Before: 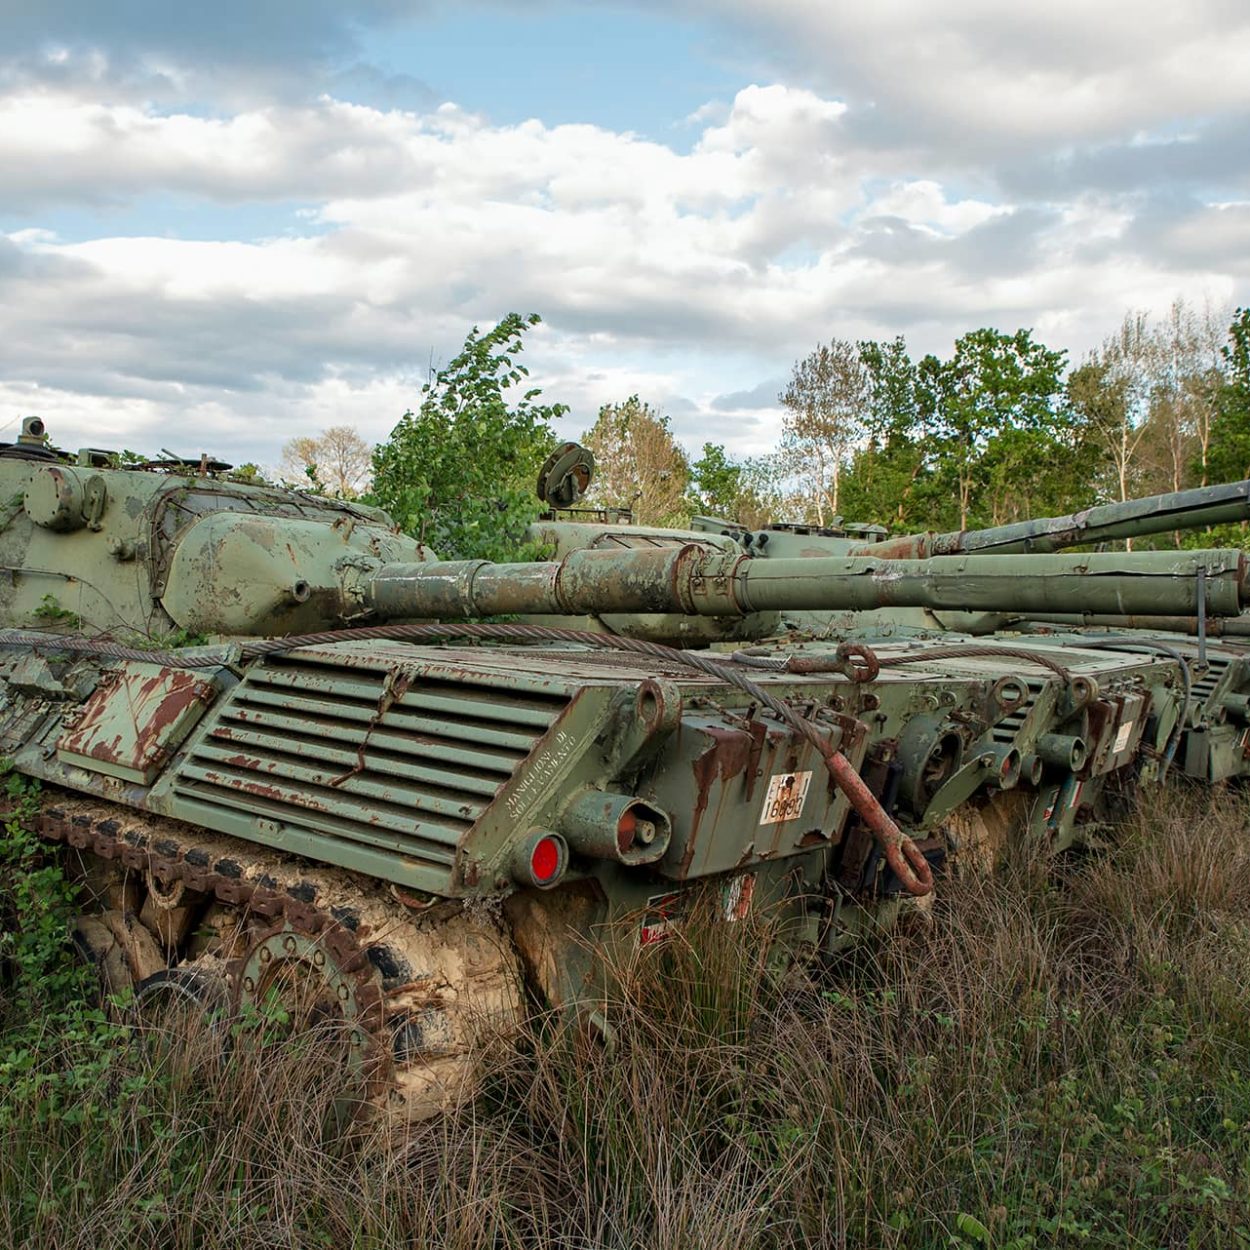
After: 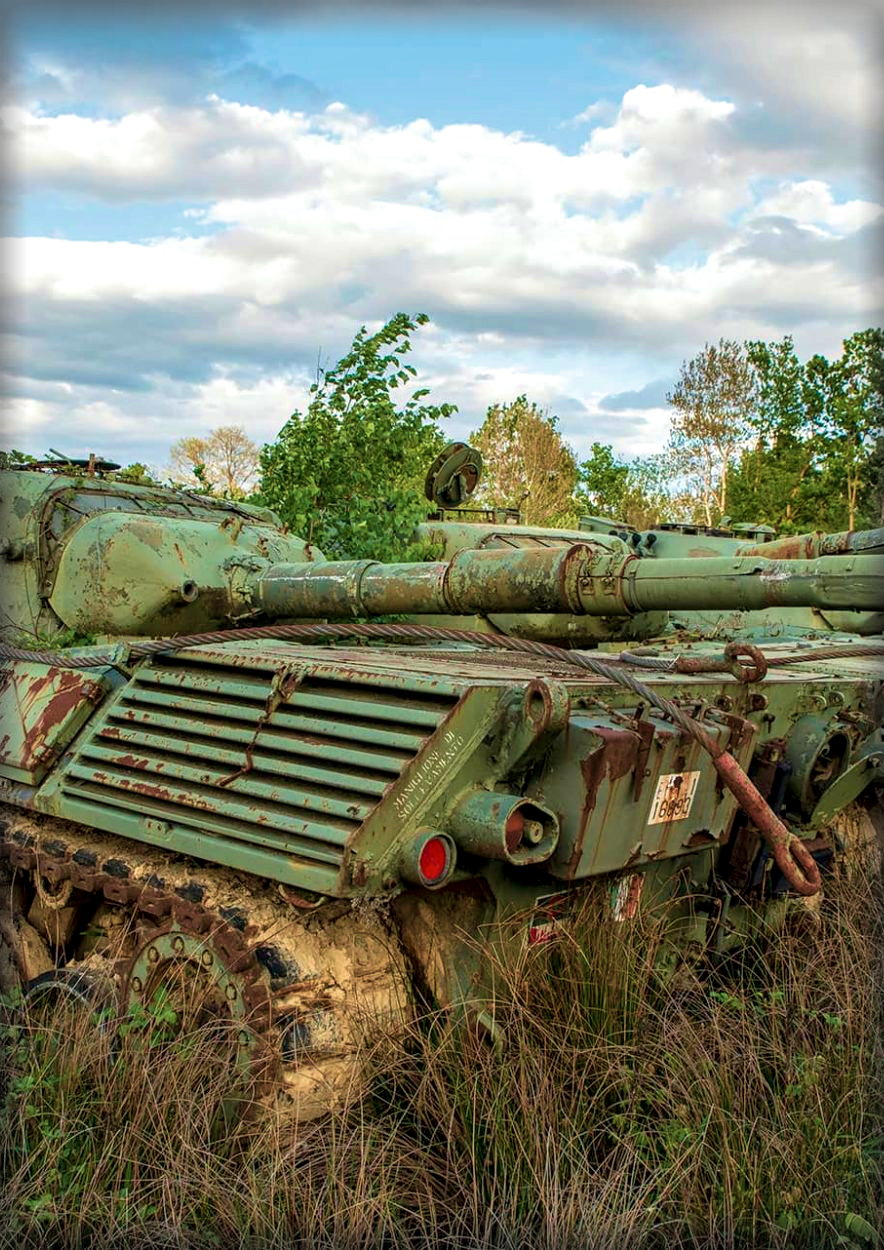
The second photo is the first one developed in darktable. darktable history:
crop and rotate: left 9.061%, right 20.192%
velvia: strength 75%
local contrast: on, module defaults
vignetting: fall-off start 93.86%, fall-off radius 5.92%, automatic ratio true, width/height ratio 1.33, shape 0.046
